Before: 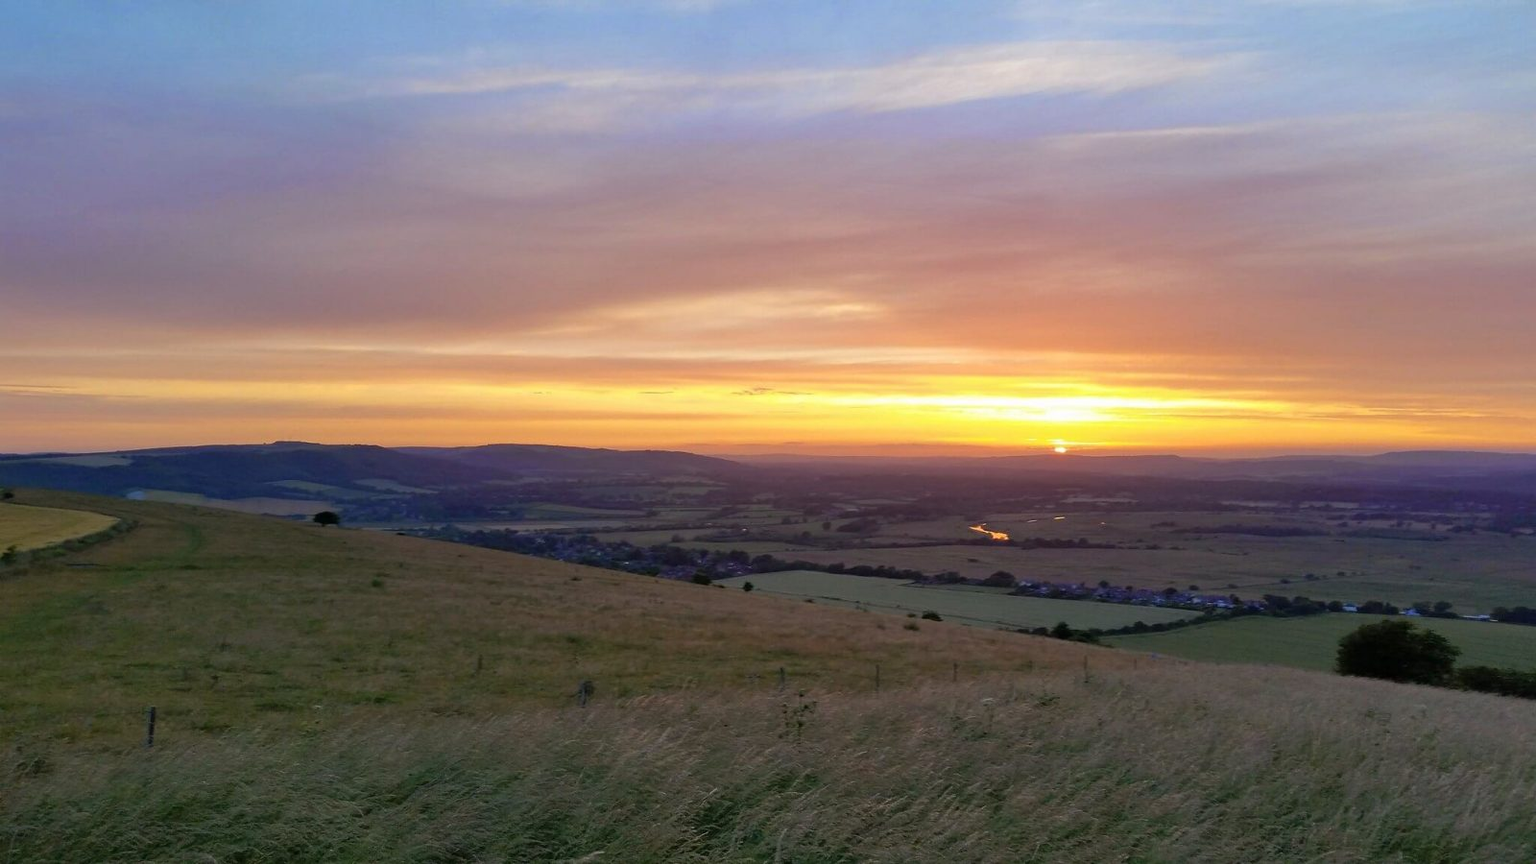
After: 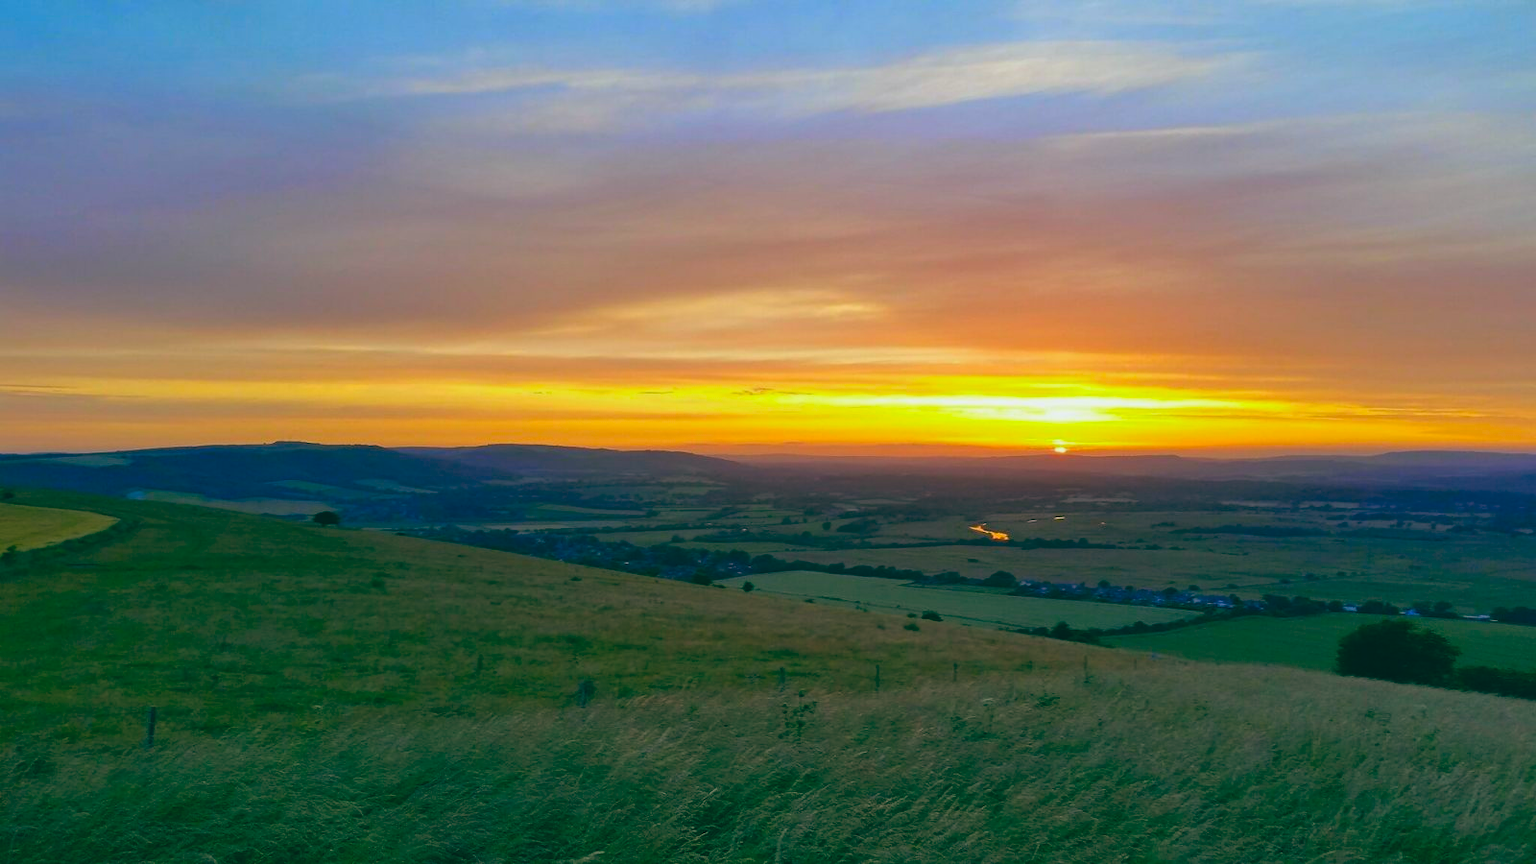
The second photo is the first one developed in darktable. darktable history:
contrast brightness saturation: saturation 0.5
color balance: lift [1.005, 0.99, 1.007, 1.01], gamma [1, 1.034, 1.032, 0.966], gain [0.873, 1.055, 1.067, 0.933]
color calibration: illuminant as shot in camera, x 0.358, y 0.373, temperature 4628.91 K
